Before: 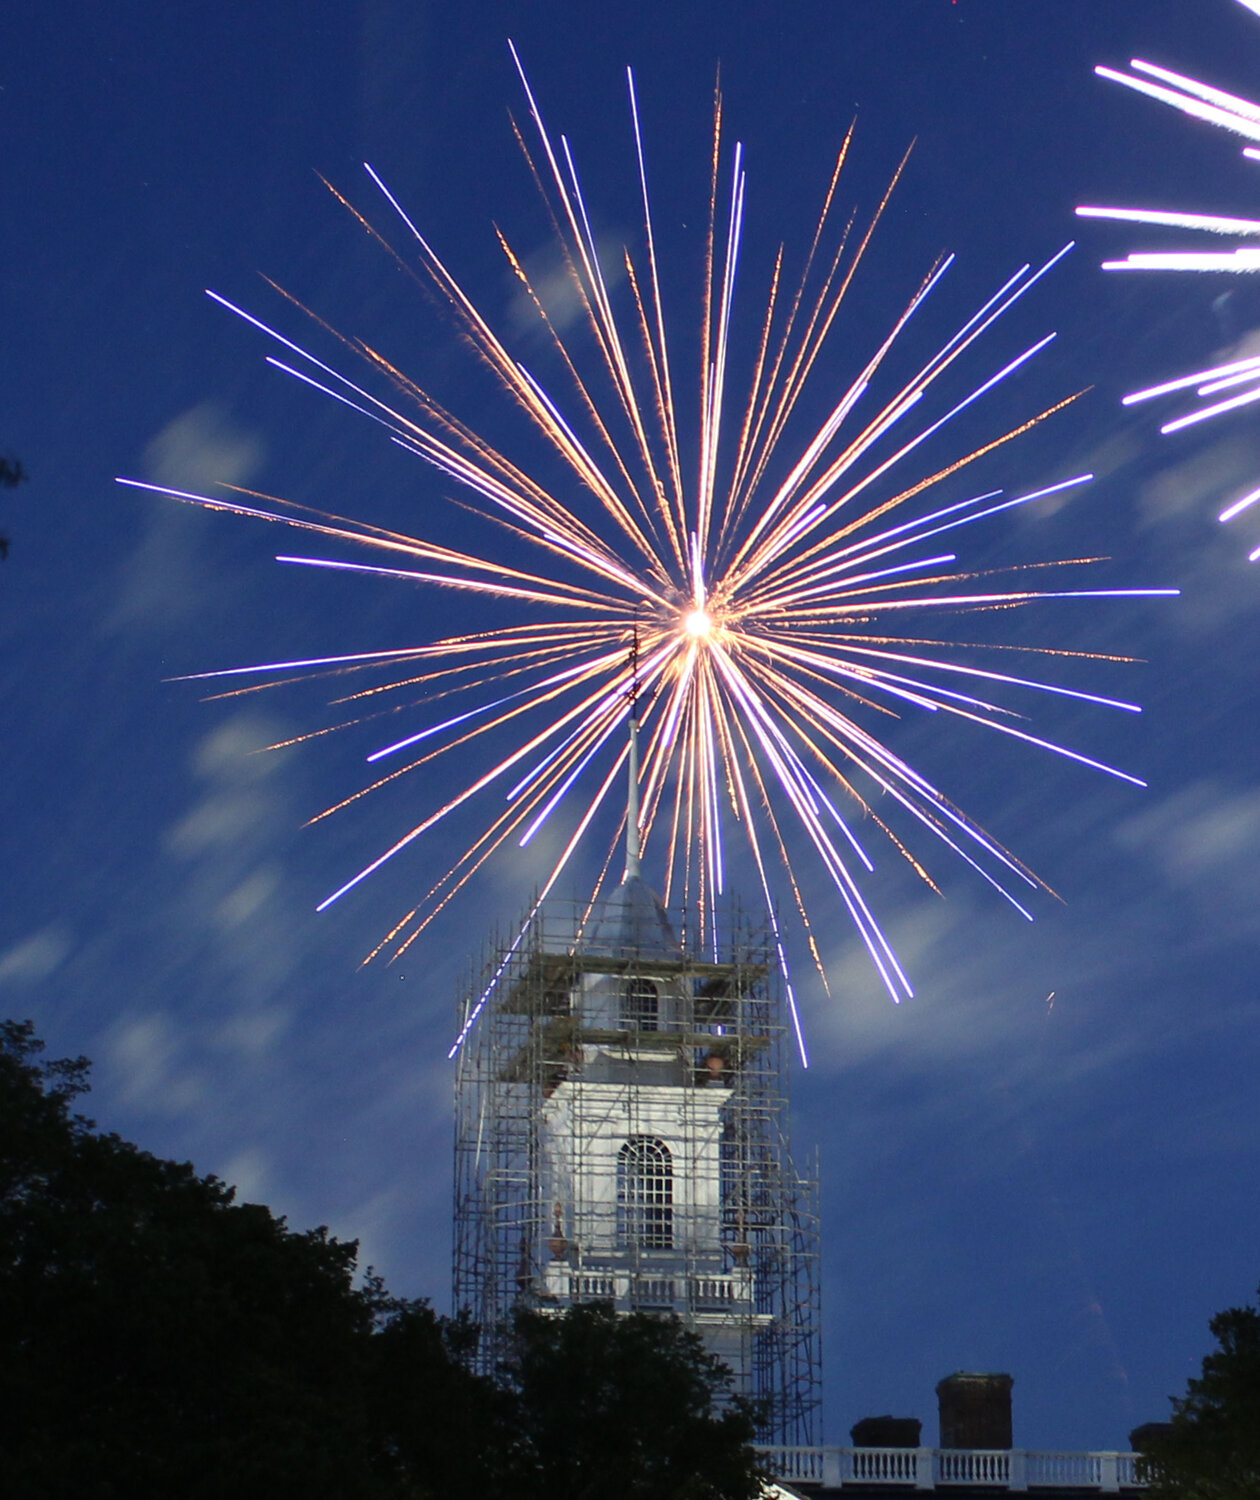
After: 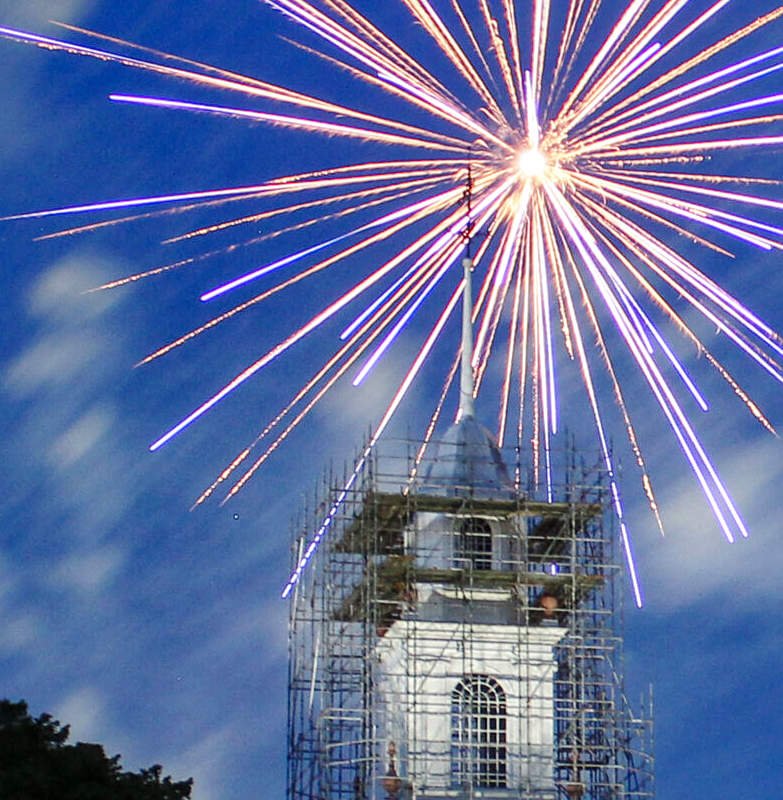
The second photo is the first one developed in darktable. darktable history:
exposure: exposure -0.211 EV, compensate highlight preservation false
crop: left 13.237%, top 30.799%, right 24.599%, bottom 15.85%
tone equalizer: edges refinement/feathering 500, mask exposure compensation -1.57 EV, preserve details guided filter
local contrast: on, module defaults
shadows and highlights: on, module defaults
base curve: curves: ch0 [(0, 0) (0.028, 0.03) (0.121, 0.232) (0.46, 0.748) (0.859, 0.968) (1, 1)], preserve colors none
sharpen: amount 0.214
